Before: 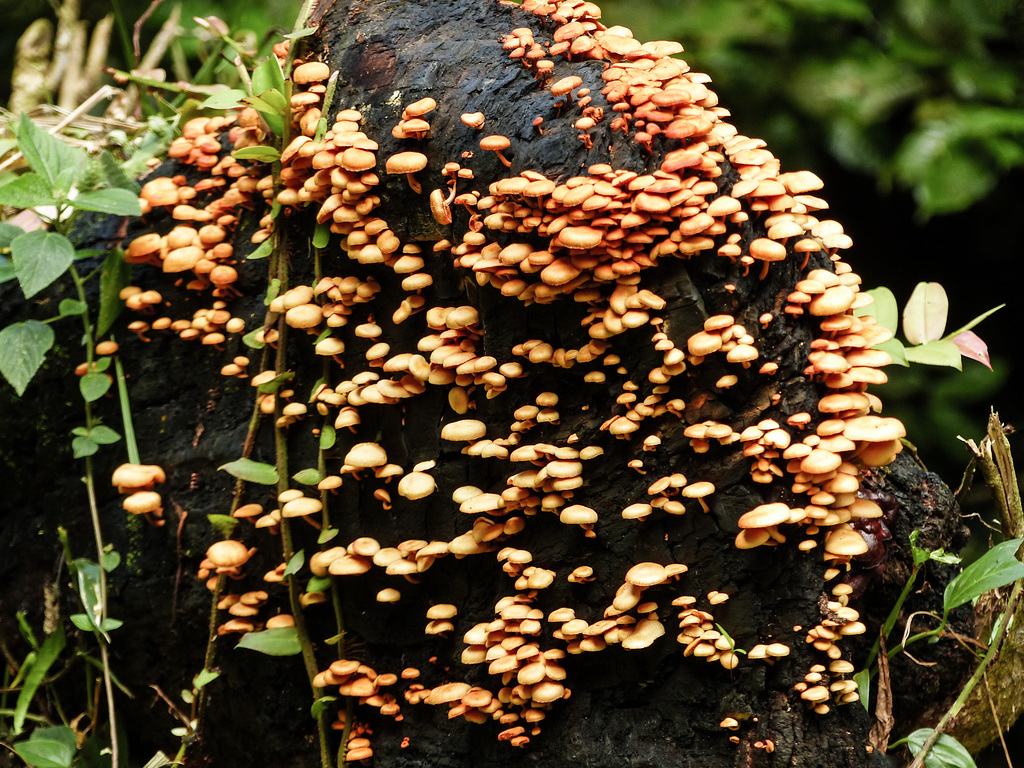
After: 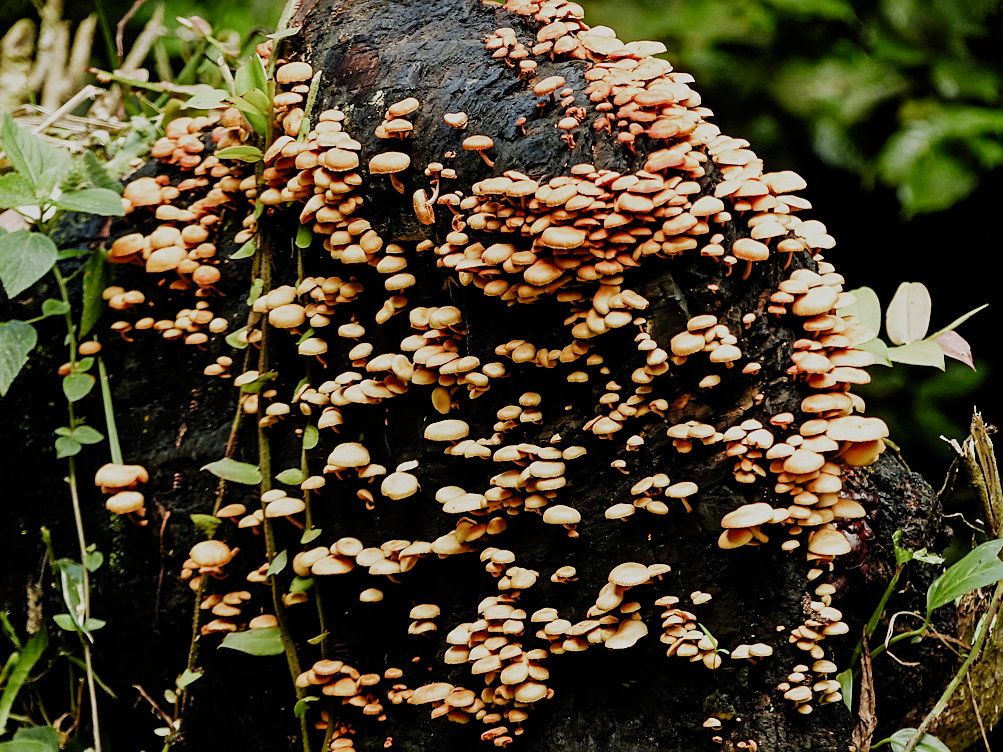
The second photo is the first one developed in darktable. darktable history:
filmic rgb: black relative exposure -7.65 EV, white relative exposure 4.56 EV, hardness 3.61, preserve chrominance no, color science v5 (2021)
crop: left 1.703%, right 0.279%, bottom 1.99%
sharpen: amount 0.49
